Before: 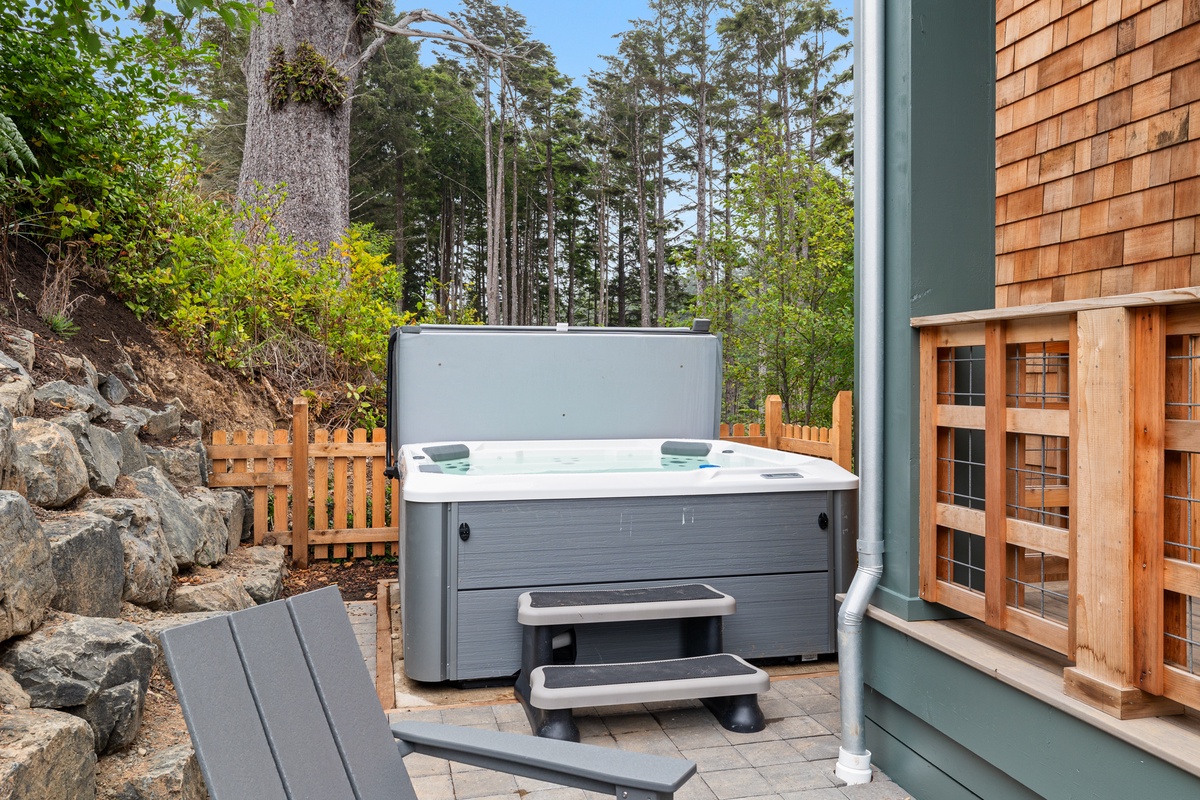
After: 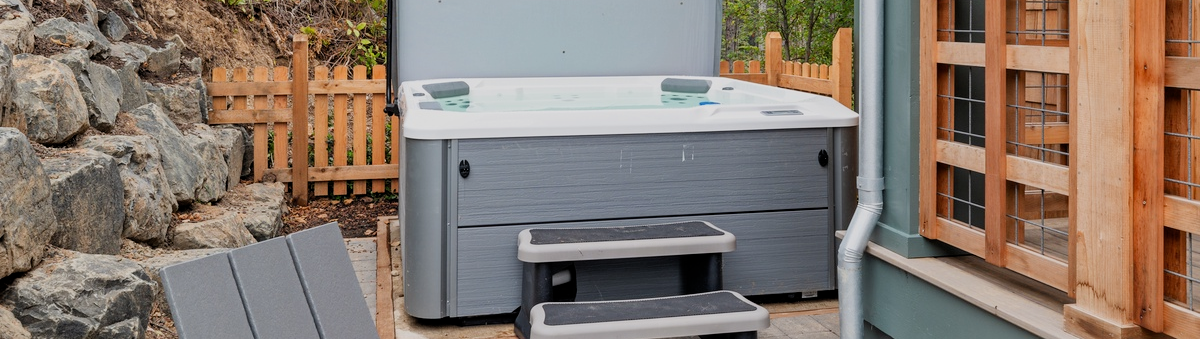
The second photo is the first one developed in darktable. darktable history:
crop: top 45.403%, bottom 12.116%
filmic rgb: middle gray luminance 18.32%, black relative exposure -11.3 EV, white relative exposure 3.74 EV, threshold 3.02 EV, target black luminance 0%, hardness 5.82, latitude 57.92%, contrast 0.964, shadows ↔ highlights balance 49.31%, enable highlight reconstruction true
